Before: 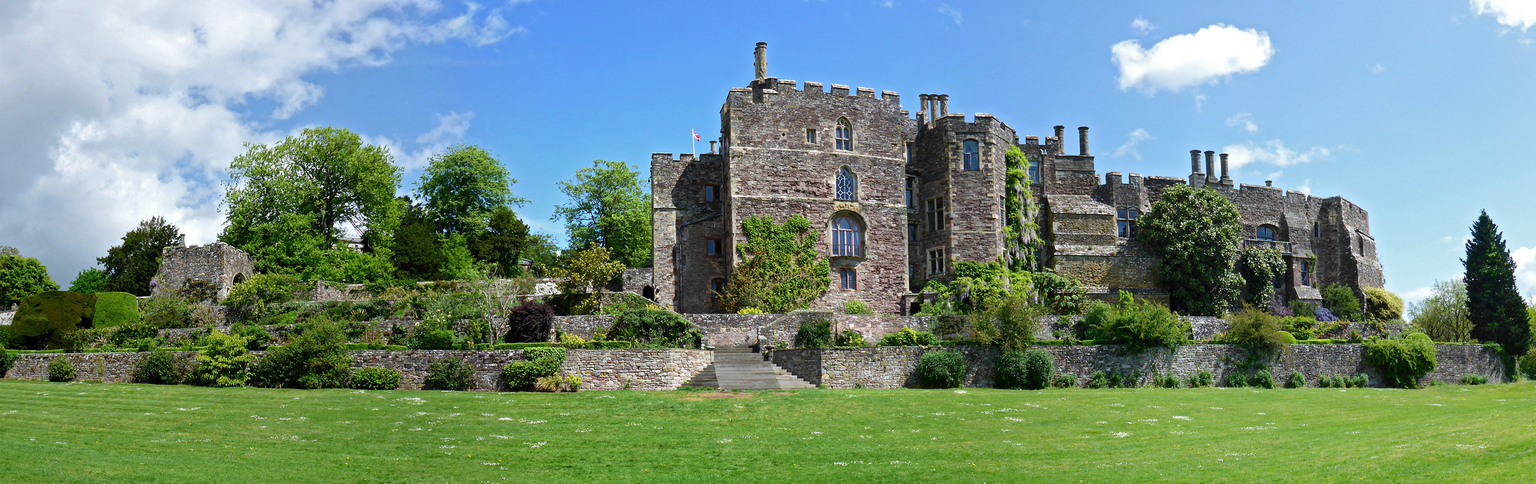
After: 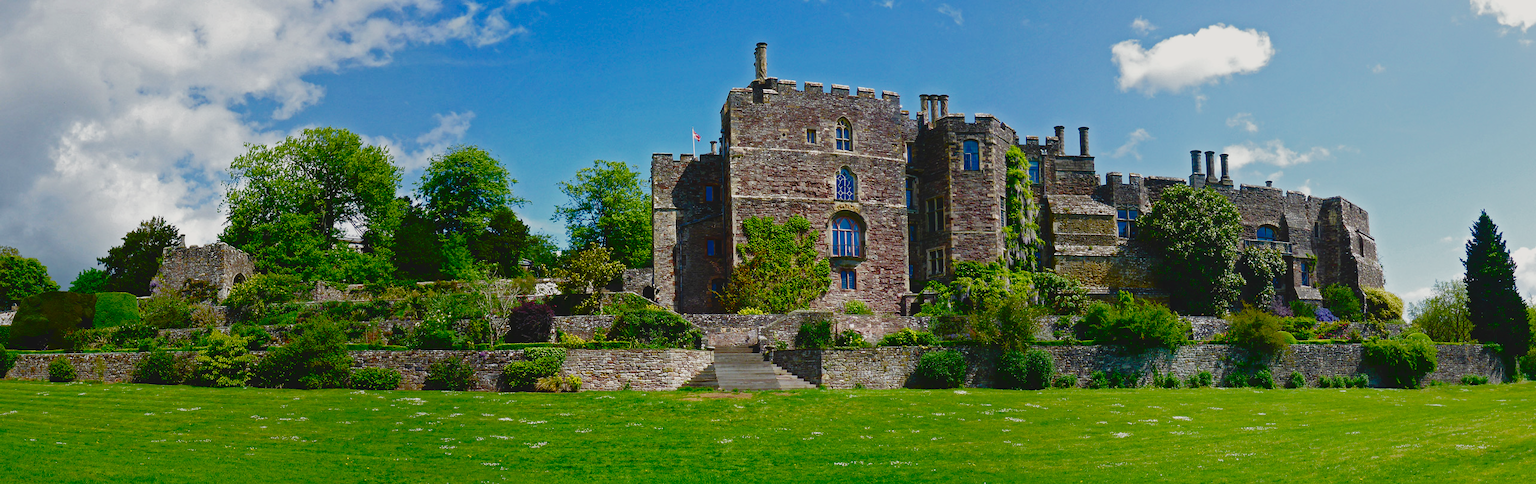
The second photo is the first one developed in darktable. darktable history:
exposure: exposure -0.588 EV, compensate exposure bias true, compensate highlight preservation false
base curve: curves: ch0 [(0, 0) (0.028, 0.03) (0.121, 0.232) (0.46, 0.748) (0.859, 0.968) (1, 1)], preserve colors none
tone curve: curves: ch0 [(0, 0) (0.003, 0.029) (0.011, 0.034) (0.025, 0.044) (0.044, 0.057) (0.069, 0.07) (0.1, 0.084) (0.136, 0.104) (0.177, 0.127) (0.224, 0.156) (0.277, 0.192) (0.335, 0.236) (0.399, 0.284) (0.468, 0.339) (0.543, 0.393) (0.623, 0.454) (0.709, 0.541) (0.801, 0.65) (0.898, 0.766) (1, 1)], color space Lab, independent channels, preserve colors none
color balance rgb: highlights gain › chroma 2.006%, highlights gain › hue 73.41°, global offset › luminance 0.674%, perceptual saturation grading › global saturation 13.788%, perceptual saturation grading › highlights -30.148%, perceptual saturation grading › shadows 51.29%, global vibrance 20%
